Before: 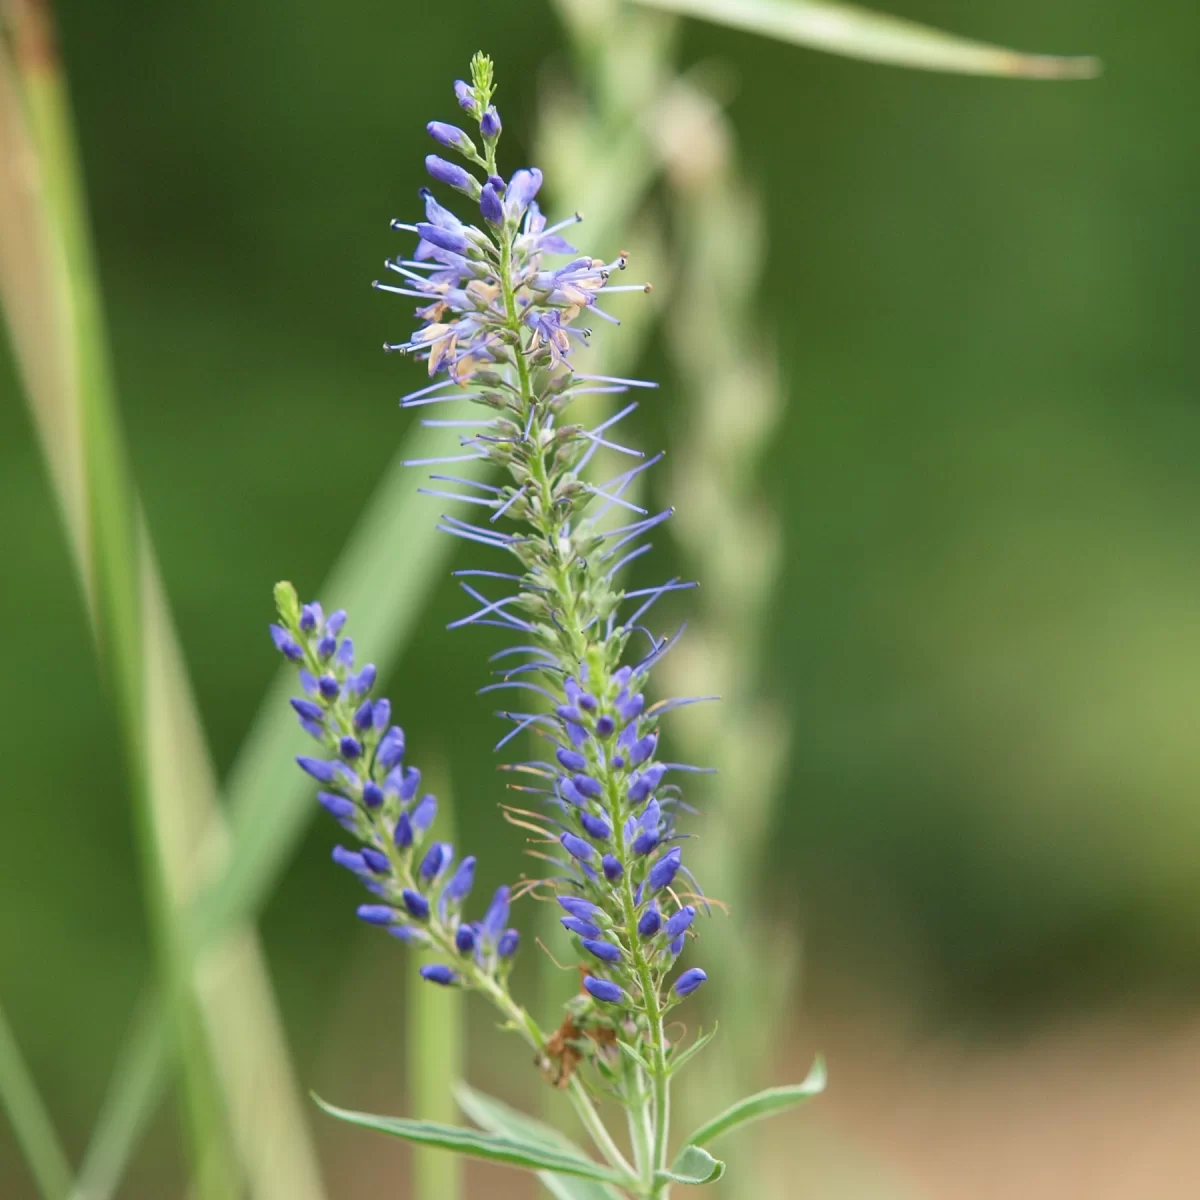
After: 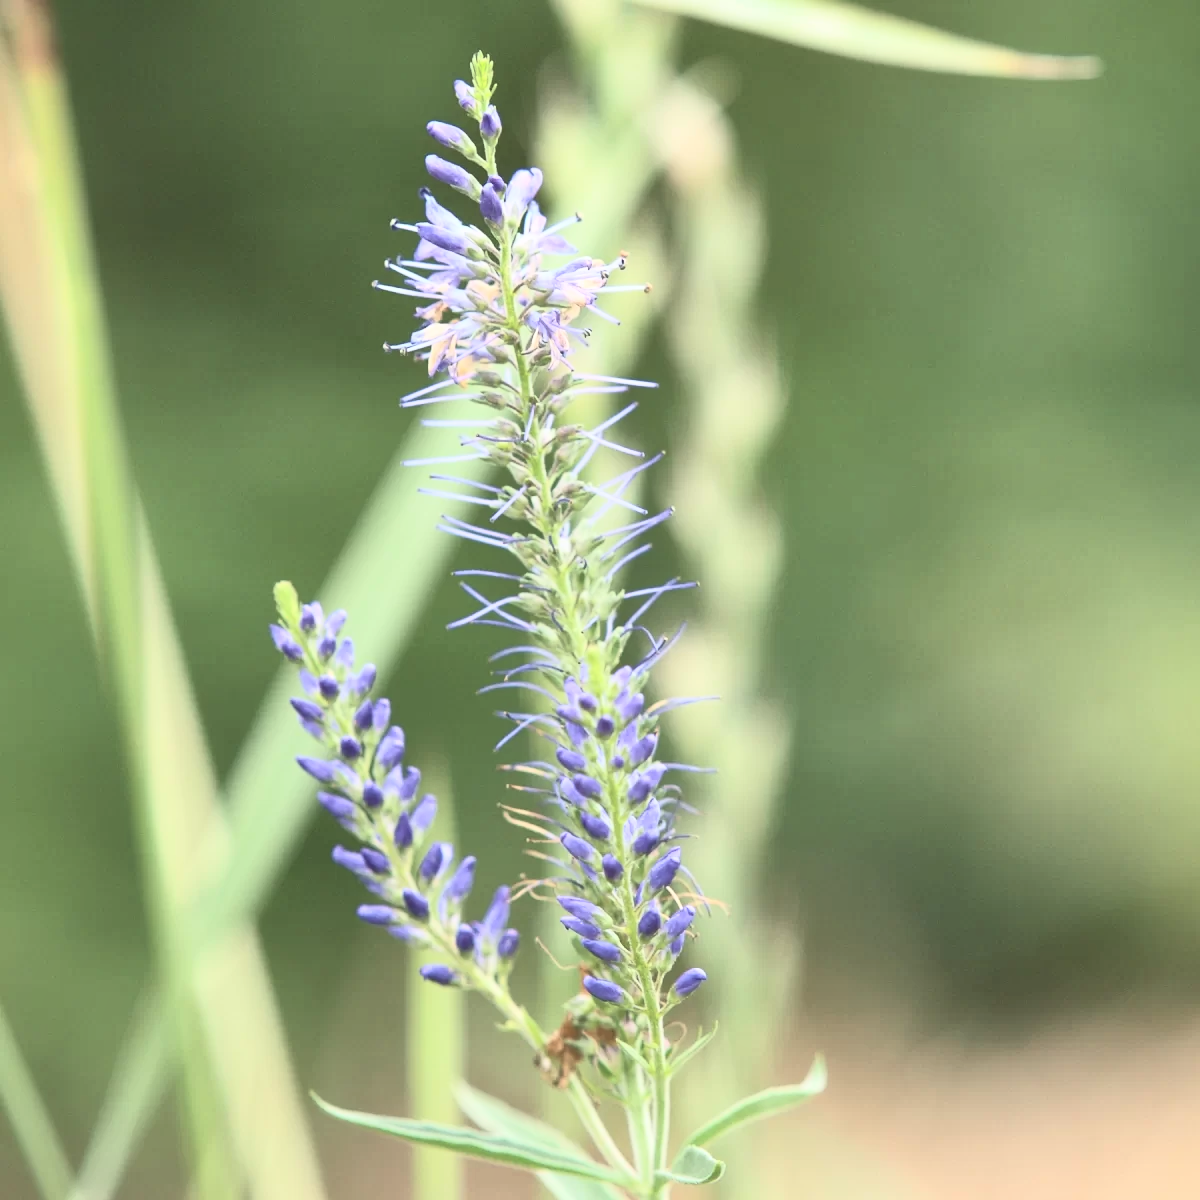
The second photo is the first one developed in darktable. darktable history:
shadows and highlights: on, module defaults
contrast brightness saturation: contrast 0.434, brightness 0.55, saturation -0.21
